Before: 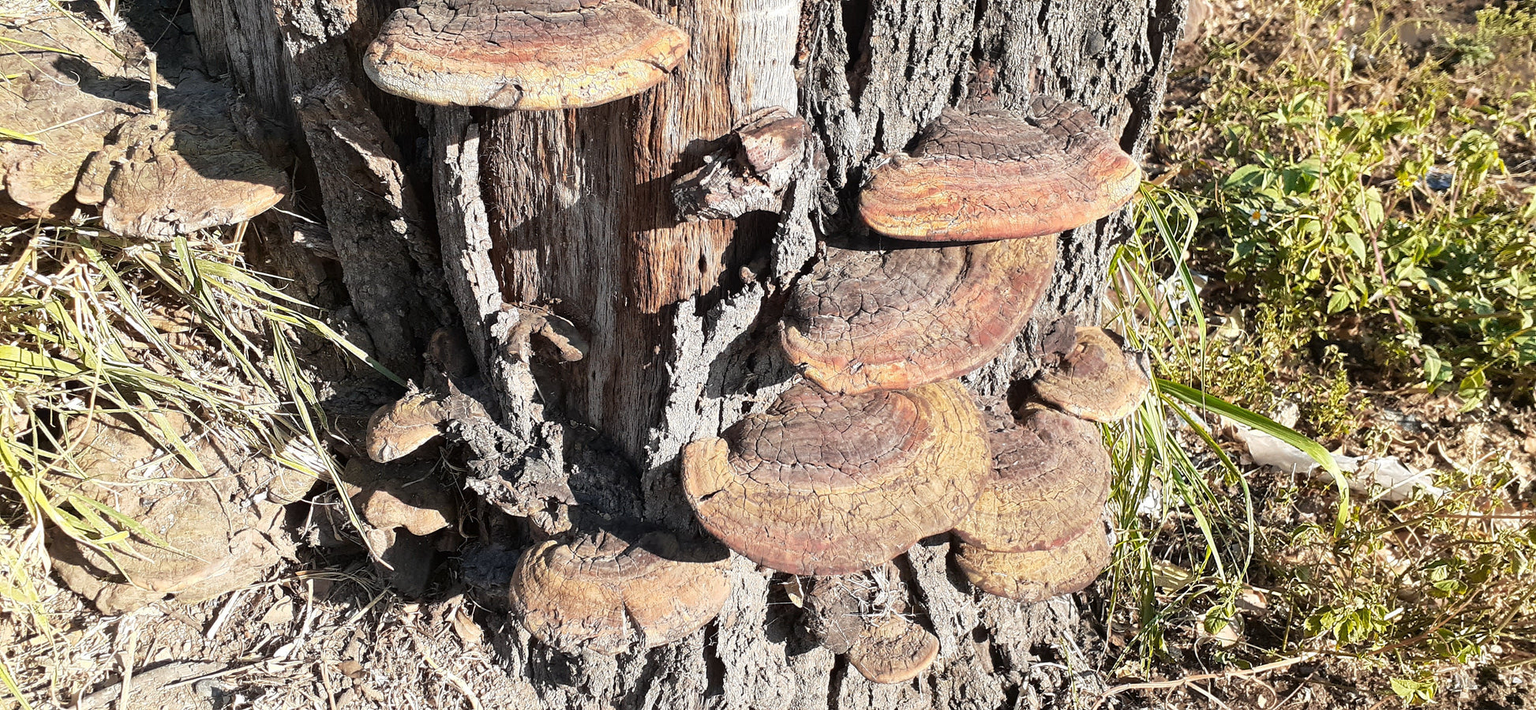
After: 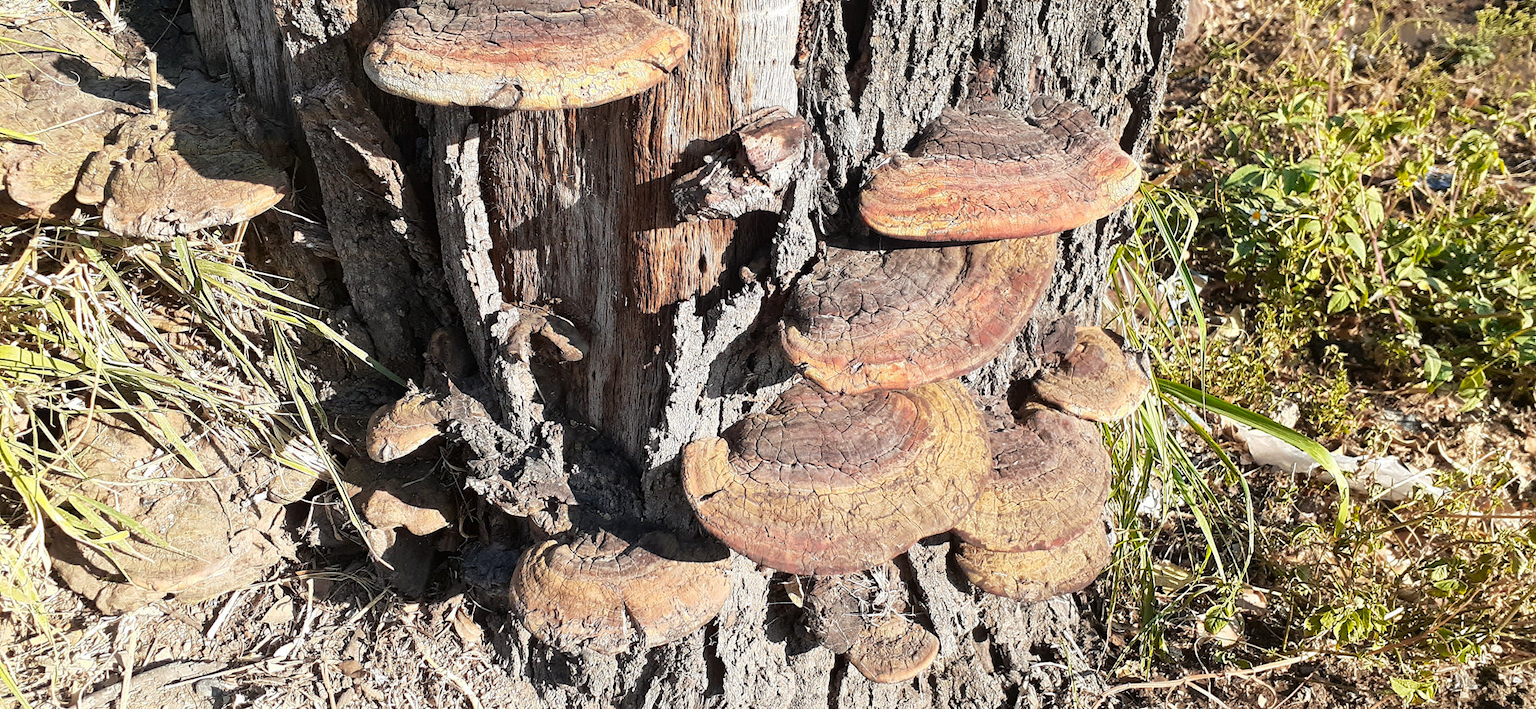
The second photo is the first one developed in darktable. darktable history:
contrast brightness saturation: contrast 0.042, saturation 0.072
